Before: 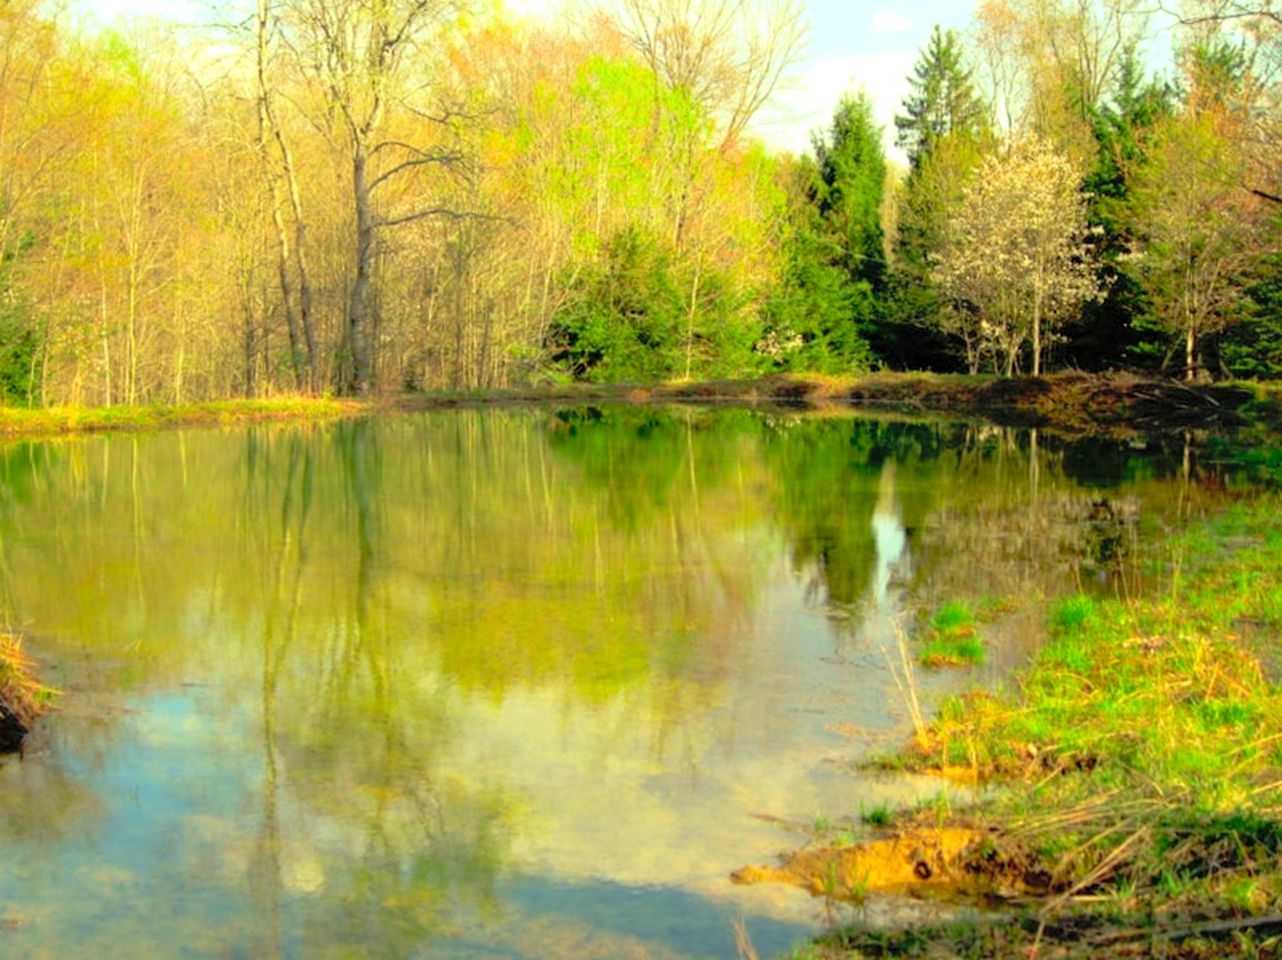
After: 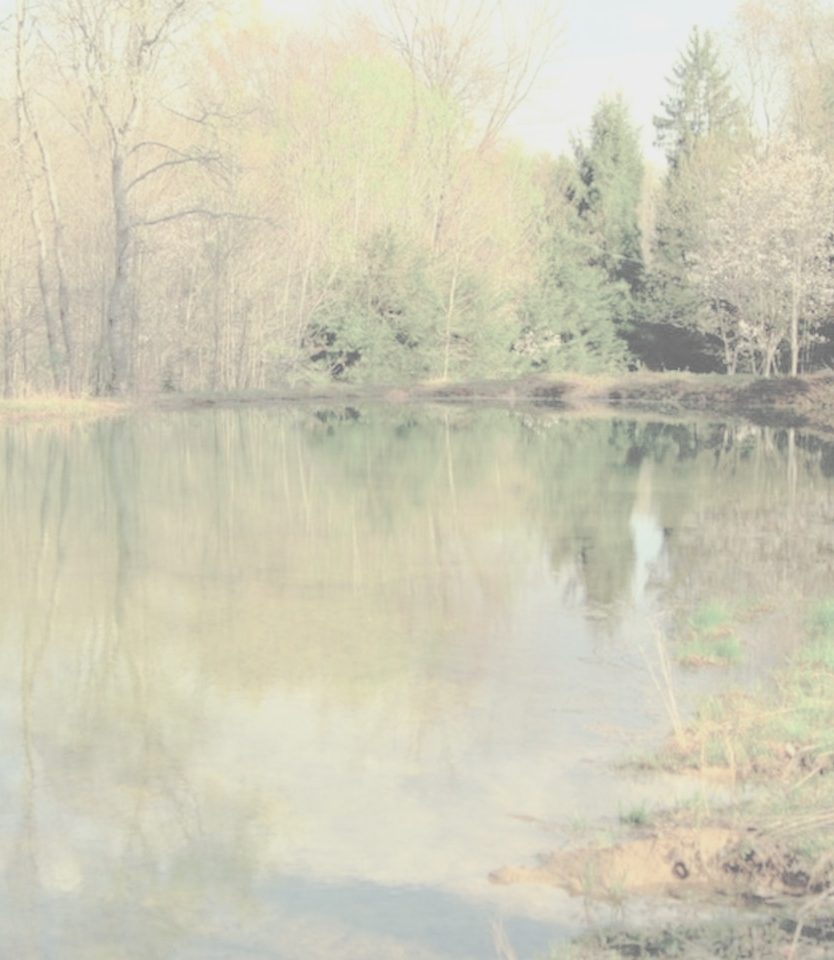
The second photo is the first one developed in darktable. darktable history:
crop and rotate: left 18.929%, right 15.952%
contrast brightness saturation: contrast -0.311, brightness 0.76, saturation -0.777
